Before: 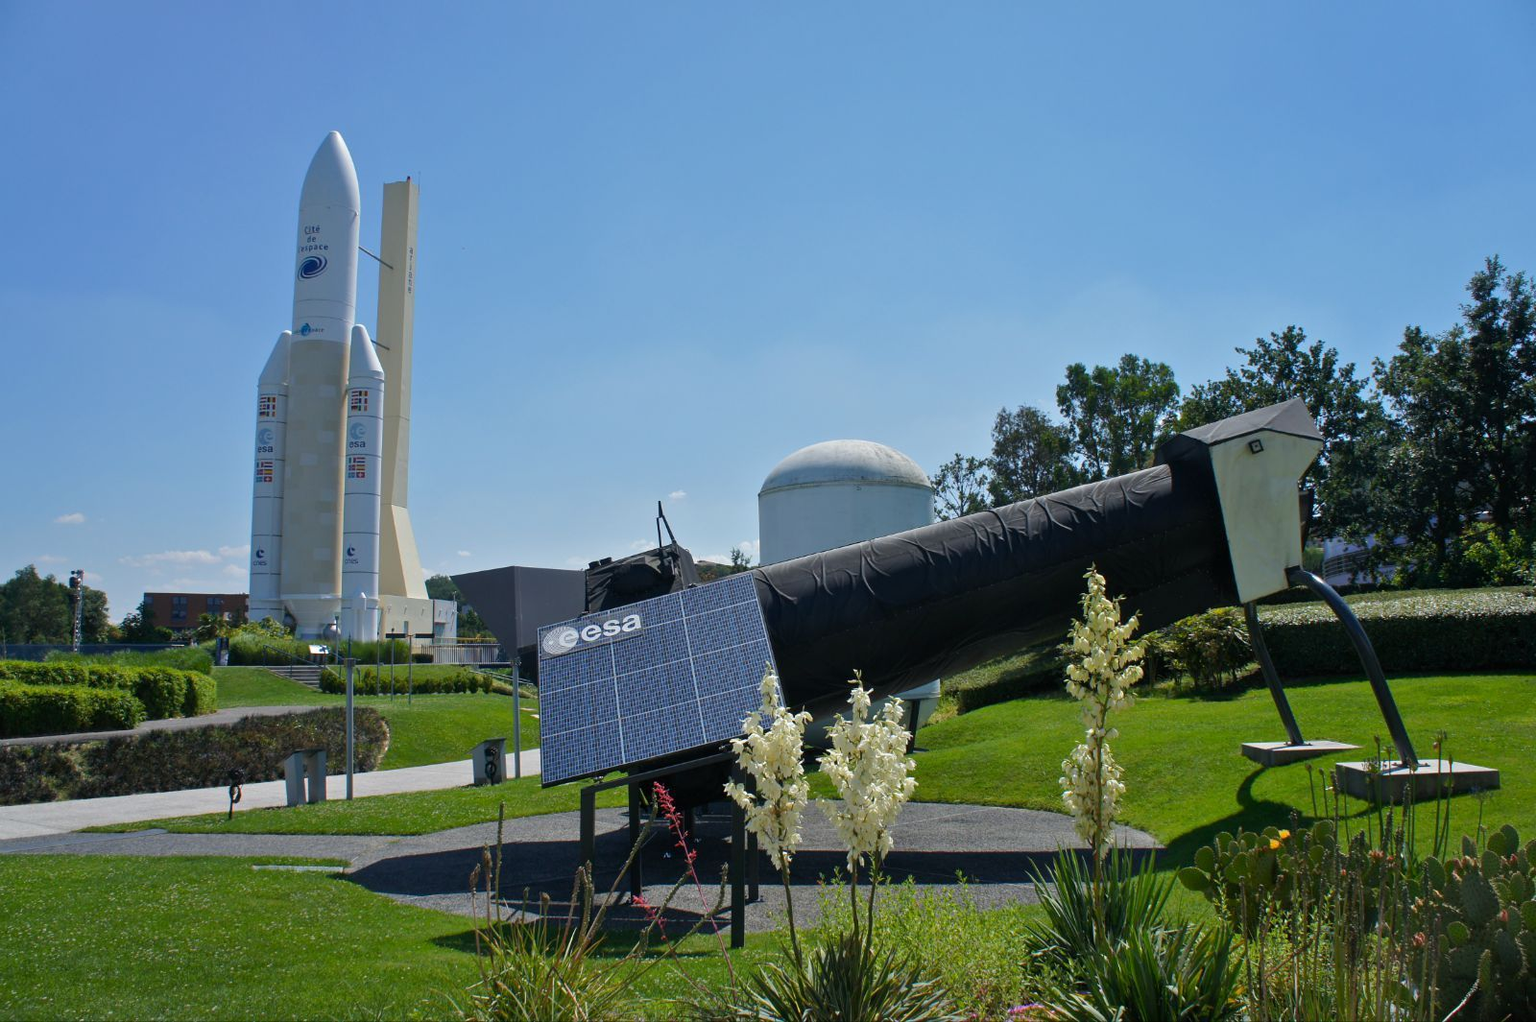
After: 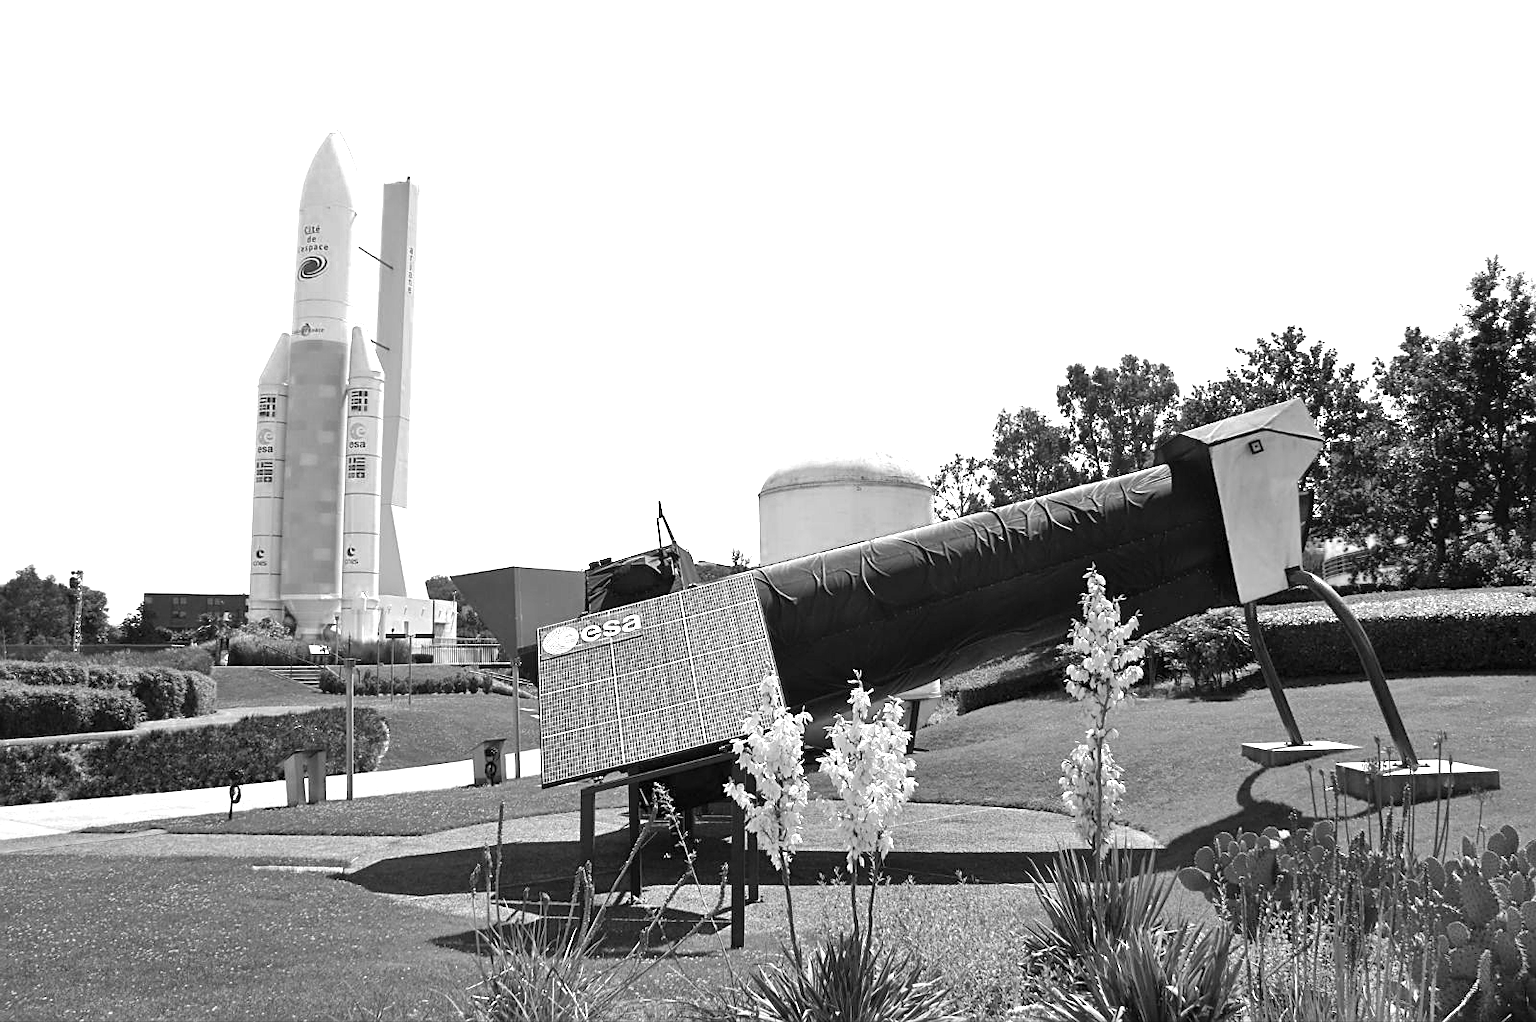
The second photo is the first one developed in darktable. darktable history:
exposure: exposure 0.816 EV, compensate highlight preservation false
sharpen: amount 0.489
color zones: curves: ch0 [(0, 0.613) (0.01, 0.613) (0.245, 0.448) (0.498, 0.529) (0.642, 0.665) (0.879, 0.777) (0.99, 0.613)]; ch1 [(0, 0) (0.143, 0) (0.286, 0) (0.429, 0) (0.571, 0) (0.714, 0) (0.857, 0)]
shadows and highlights: radius 111.39, shadows 51.69, white point adjustment 9.1, highlights -5.73, soften with gaussian
